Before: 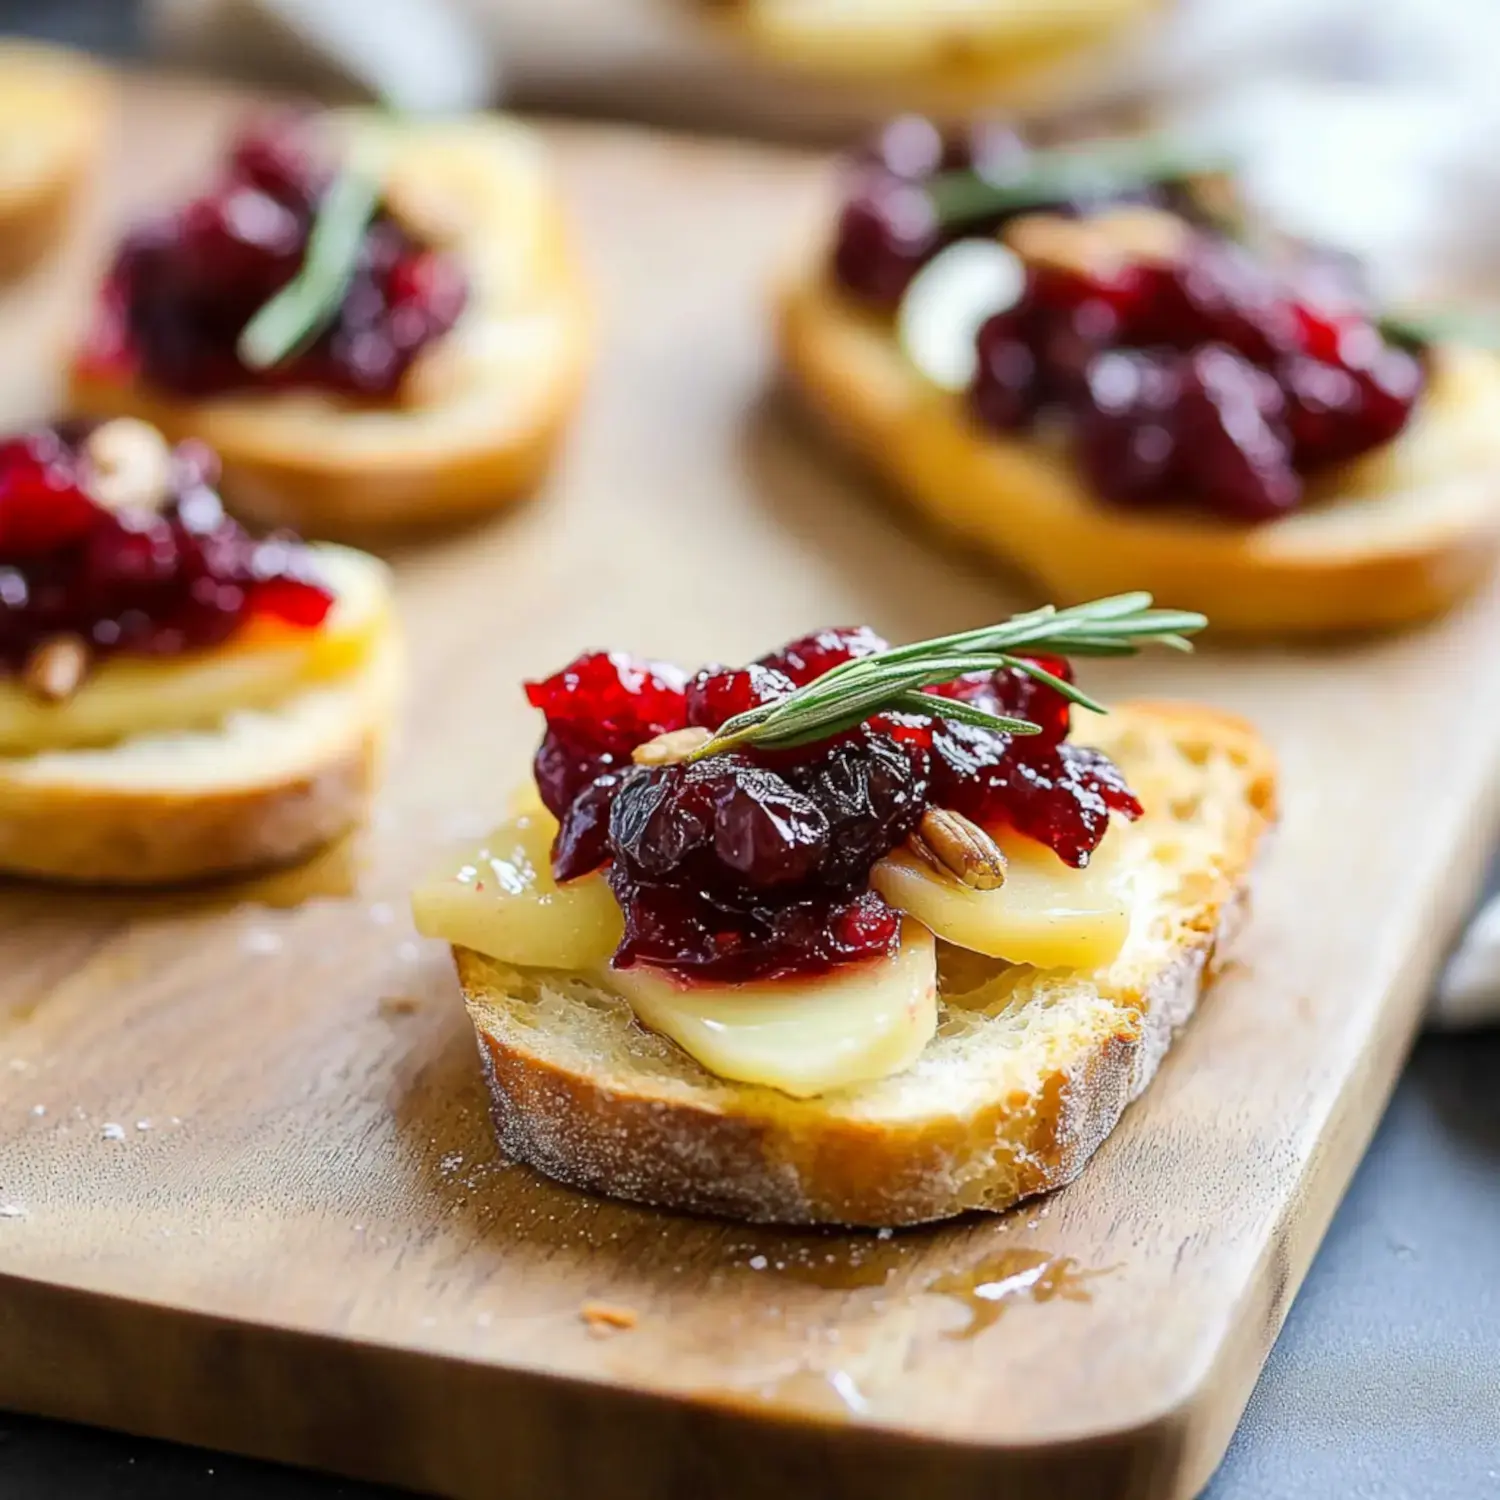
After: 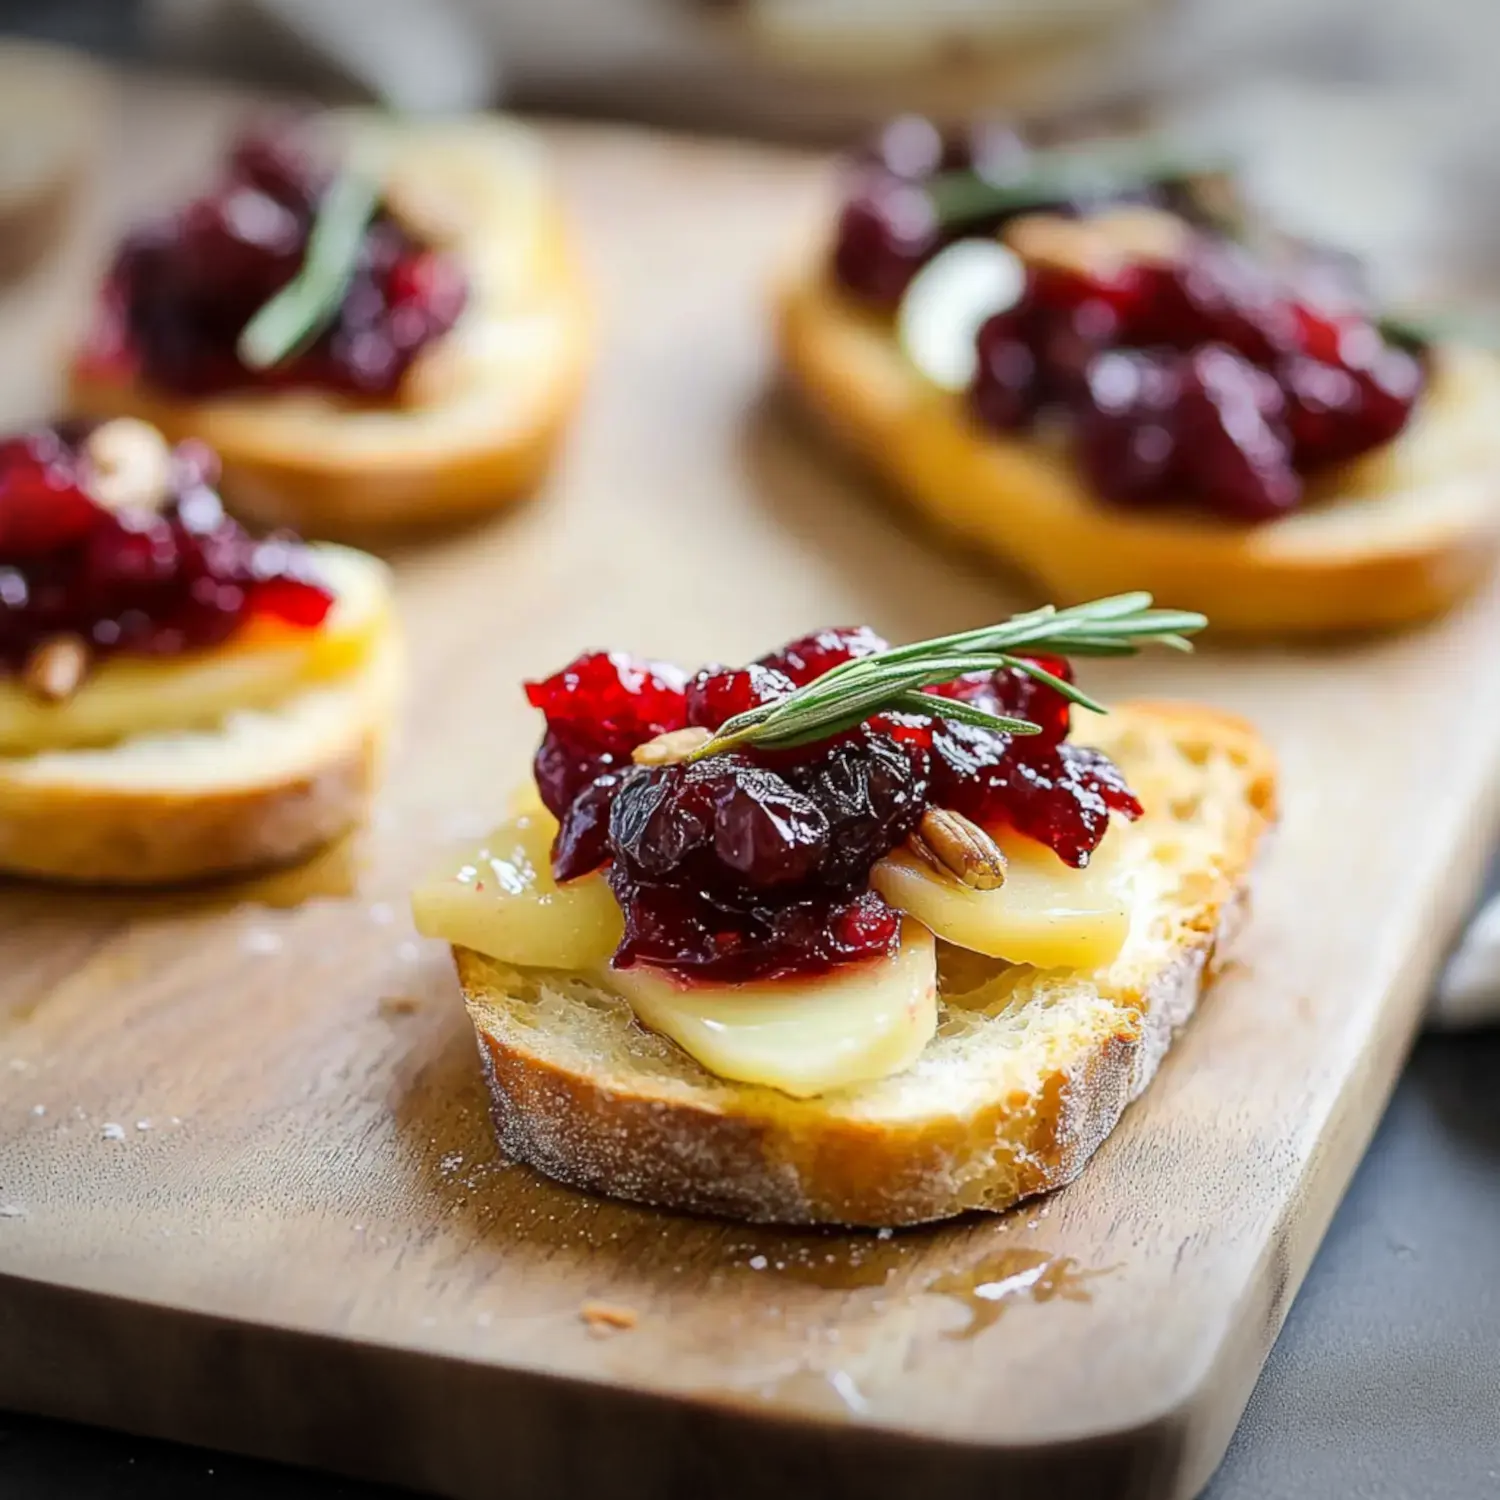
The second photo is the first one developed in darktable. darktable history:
vignetting: fall-off start 99.31%, width/height ratio 1.307
